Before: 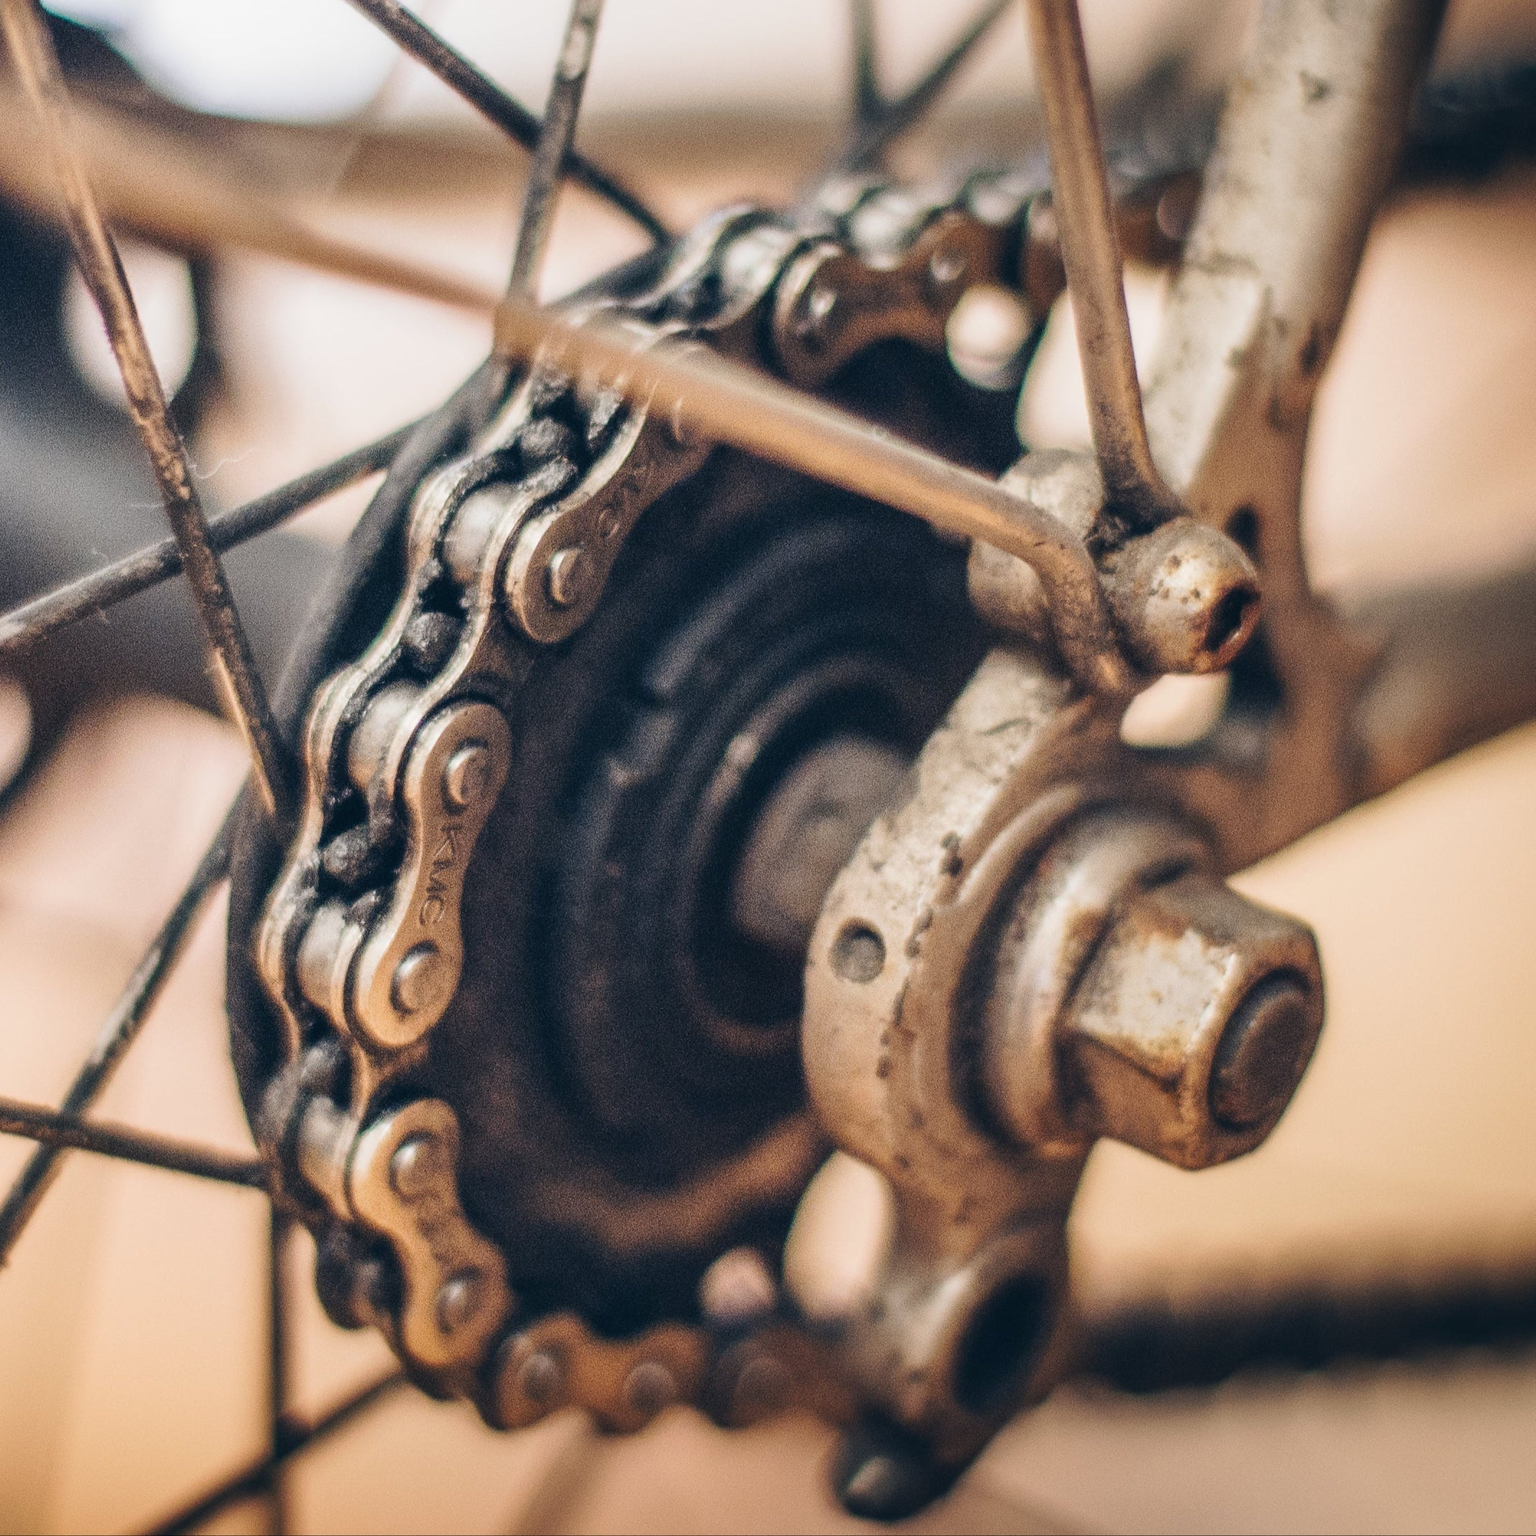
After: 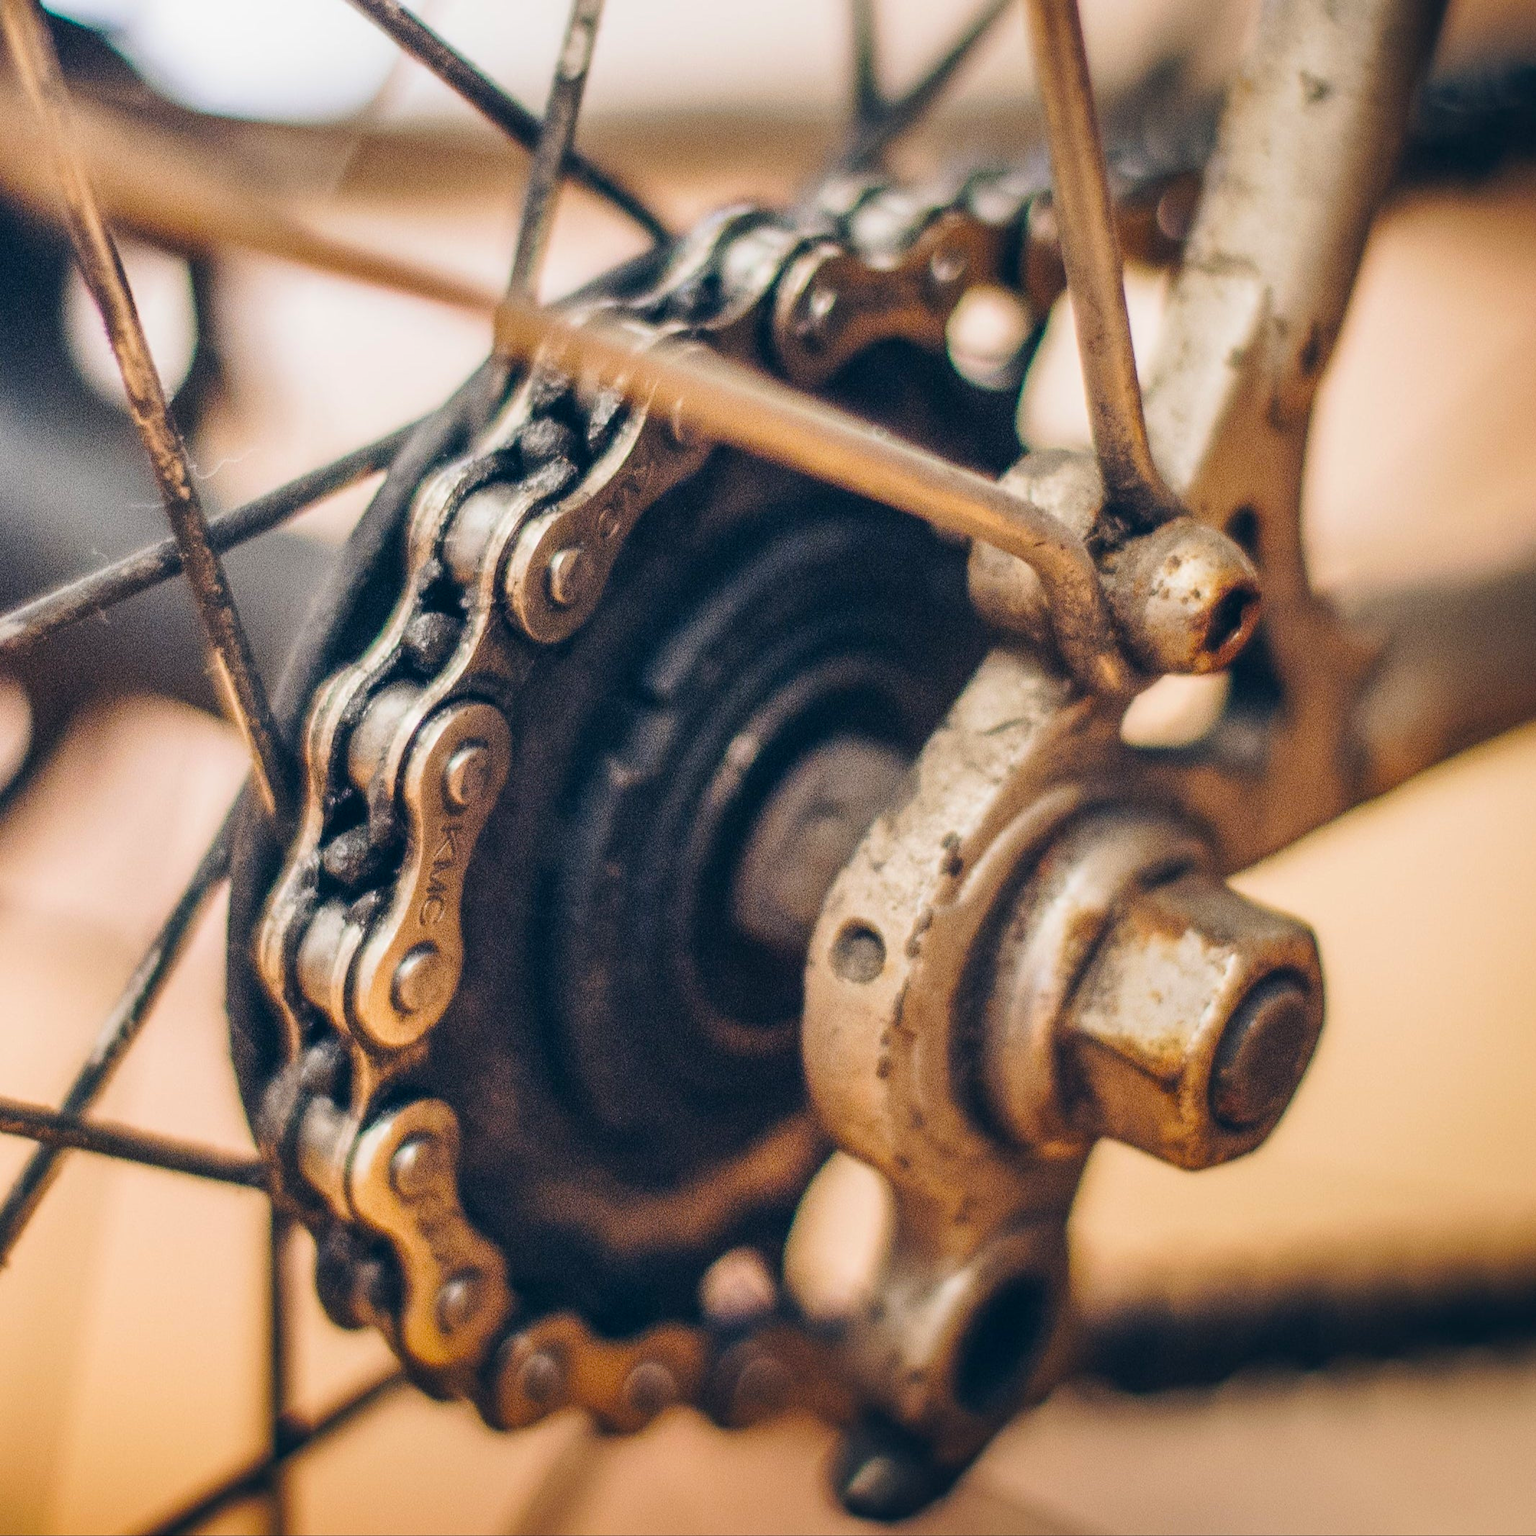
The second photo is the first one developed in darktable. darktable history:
color balance rgb: linear chroma grading › global chroma 0.831%, perceptual saturation grading › global saturation 30.744%
